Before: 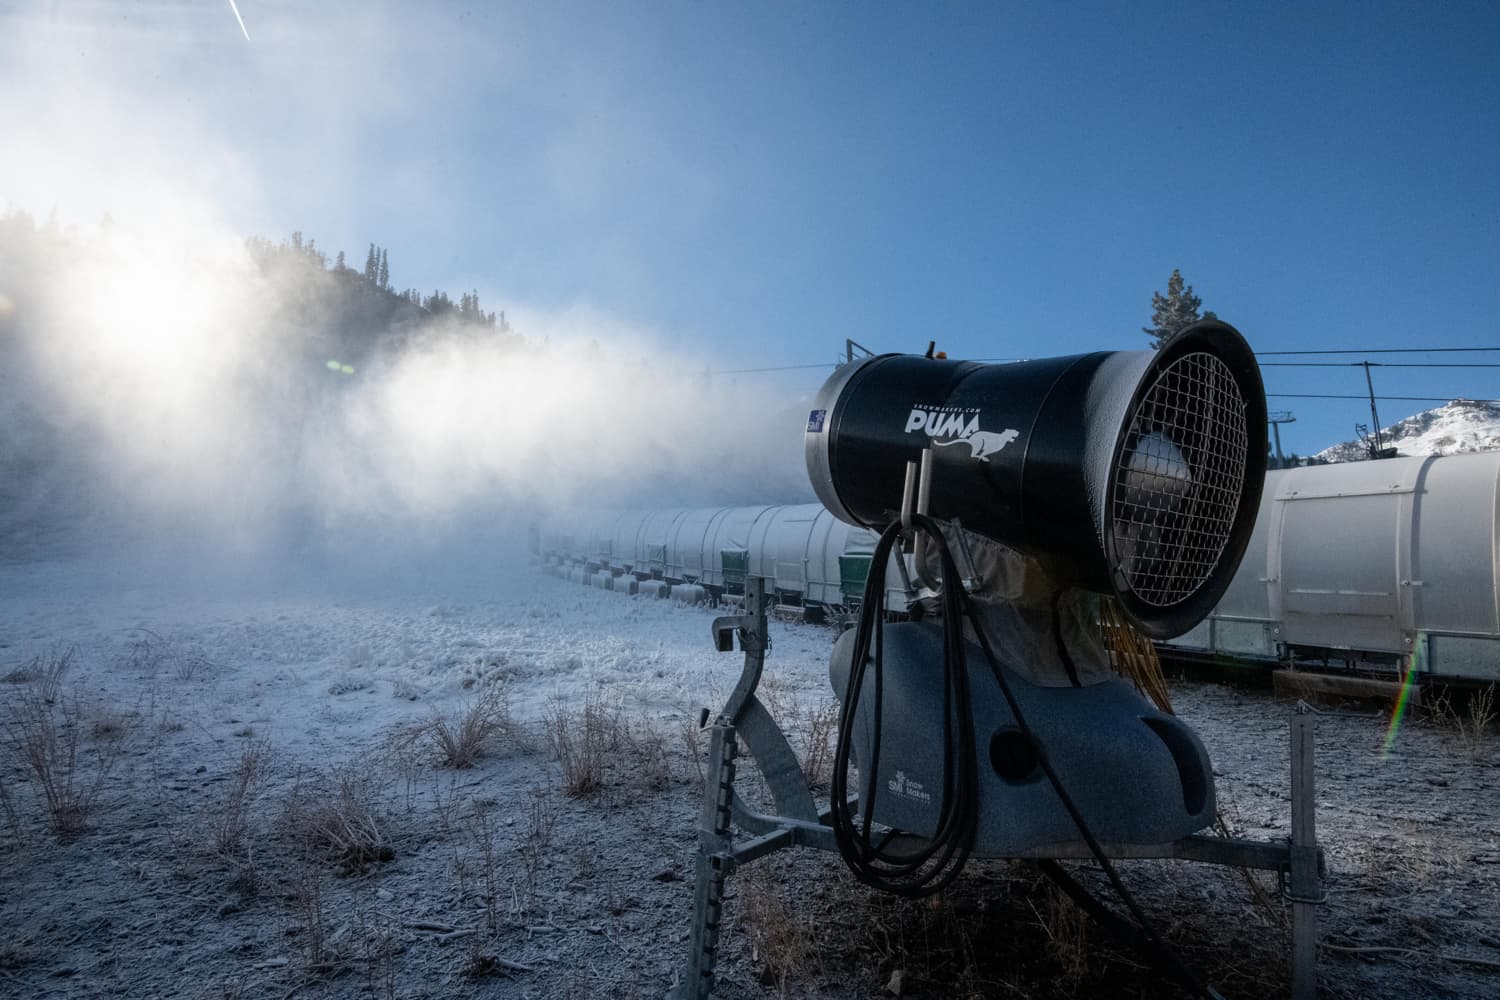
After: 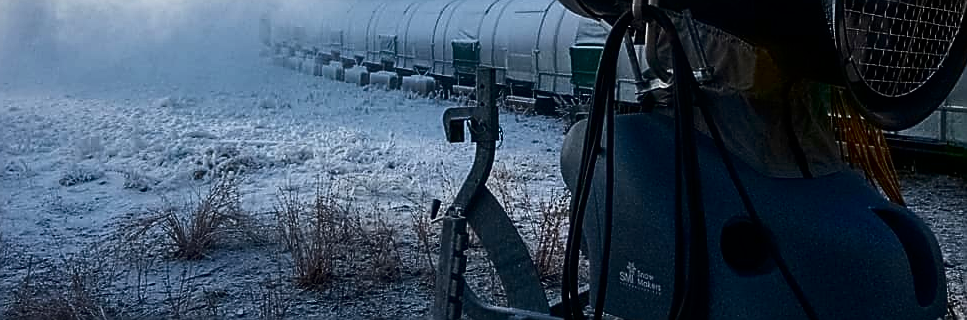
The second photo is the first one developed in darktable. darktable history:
contrast brightness saturation: contrast 0.209, brightness -0.109, saturation 0.212
crop: left 17.988%, top 50.968%, right 17.534%, bottom 16.941%
sharpen: radius 1.429, amount 1.246, threshold 0.686
